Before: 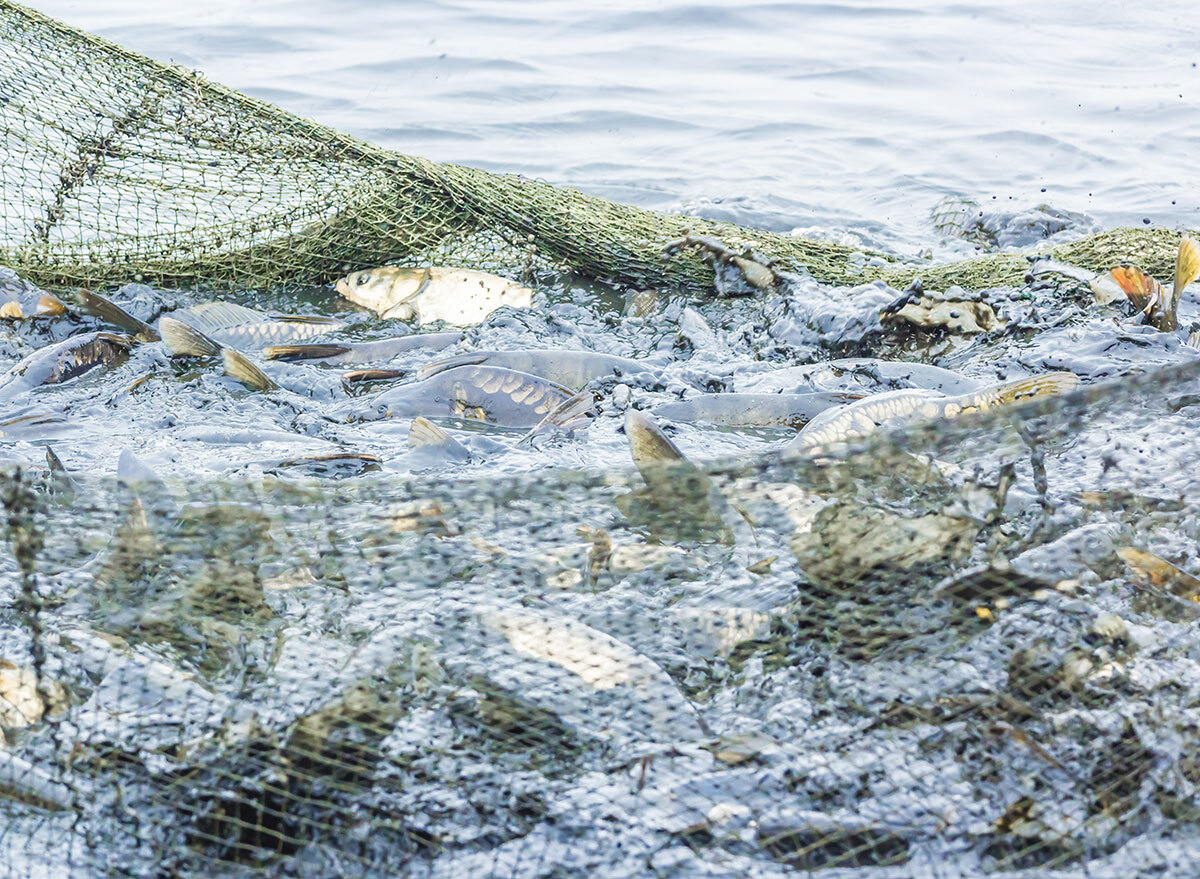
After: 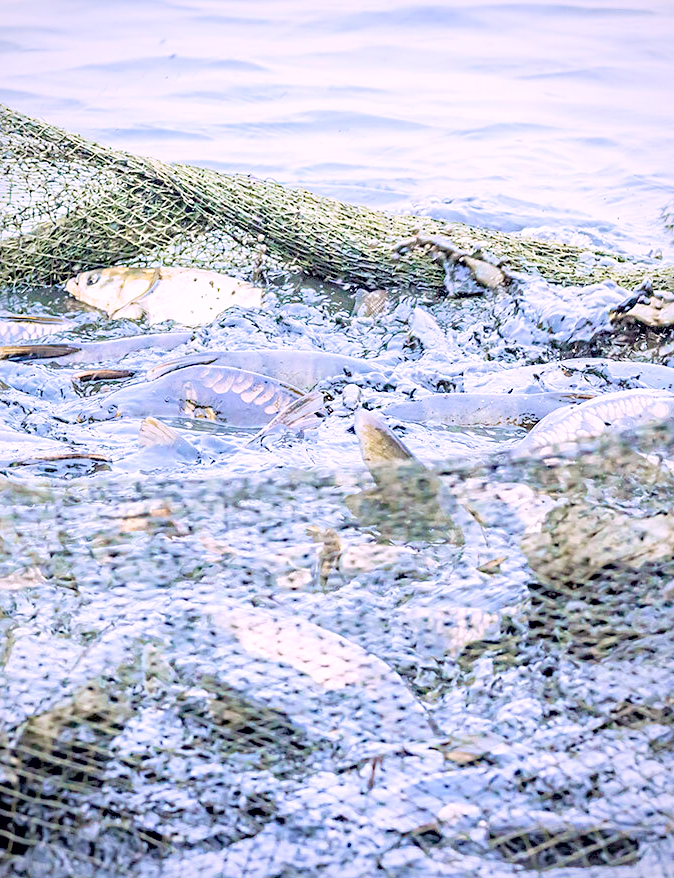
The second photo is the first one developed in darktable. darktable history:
sharpen: radius 2.529, amount 0.323
exposure: black level correction 0.01, exposure 0.014 EV, compensate highlight preservation false
crop and rotate: left 22.516%, right 21.234%
contrast brightness saturation: contrast 0.1, brightness 0.3, saturation 0.14
vignetting: fall-off radius 93.87%
white balance: red 1.066, blue 1.119
haze removal: compatibility mode true, adaptive false
